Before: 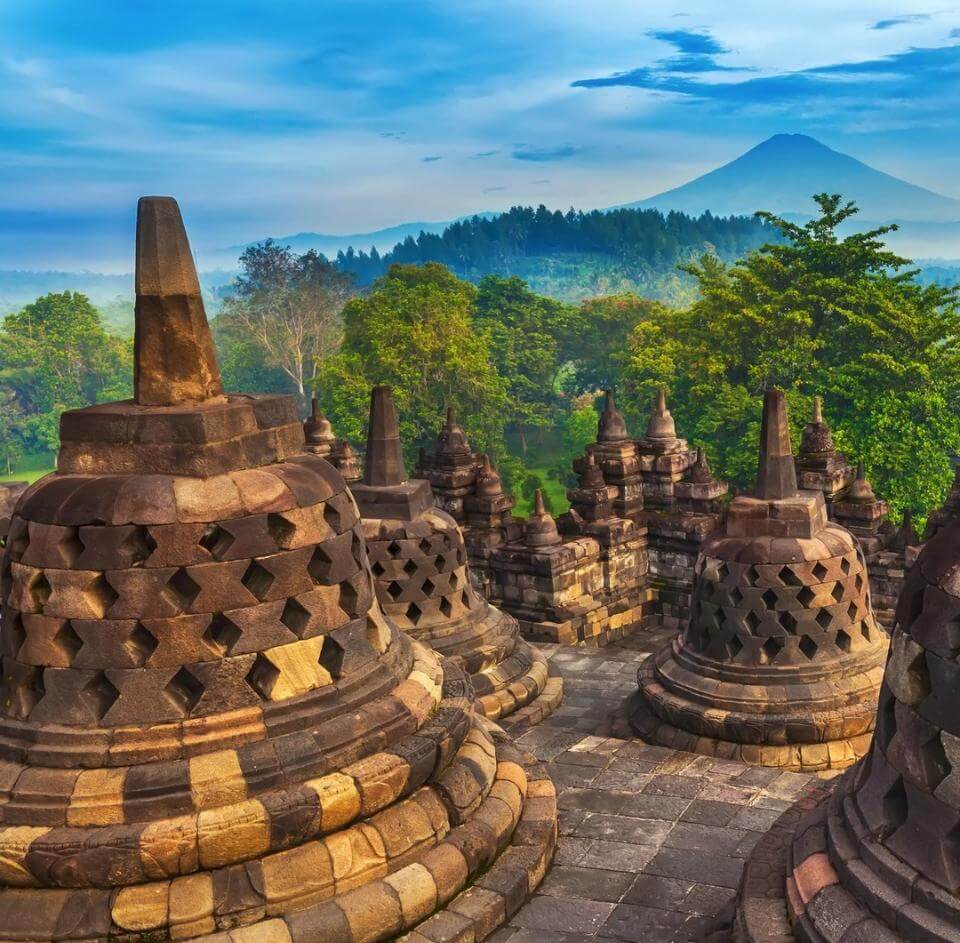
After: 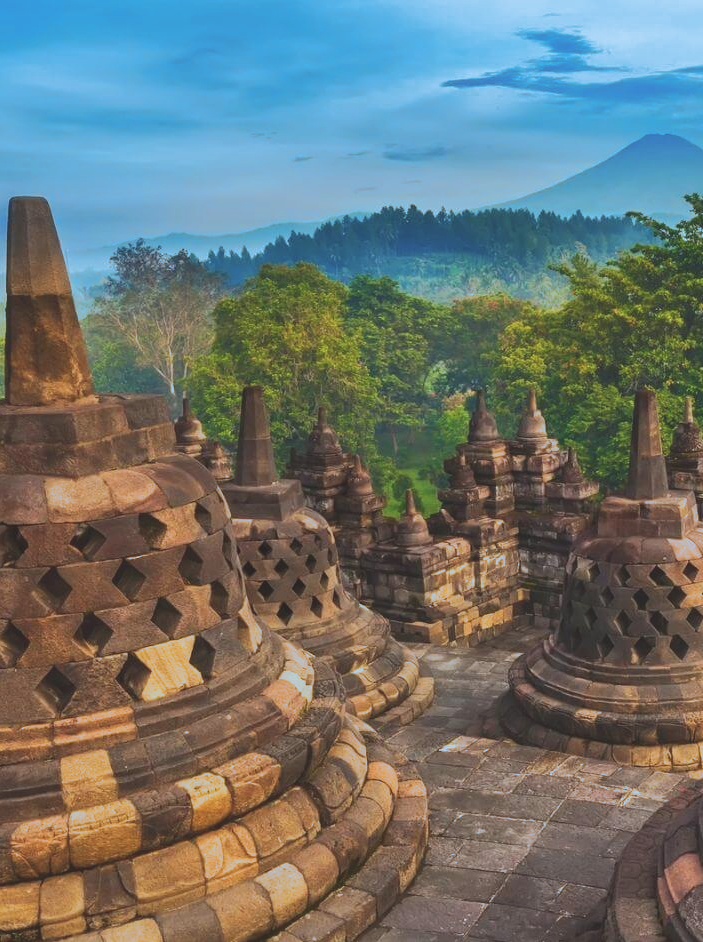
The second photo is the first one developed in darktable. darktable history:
color balance: lift [1.01, 1, 1, 1], gamma [1.097, 1, 1, 1], gain [0.85, 1, 1, 1]
crop: left 13.443%, right 13.31%
split-toning: shadows › hue 351.18°, shadows › saturation 0.86, highlights › hue 218.82°, highlights › saturation 0.73, balance -19.167
